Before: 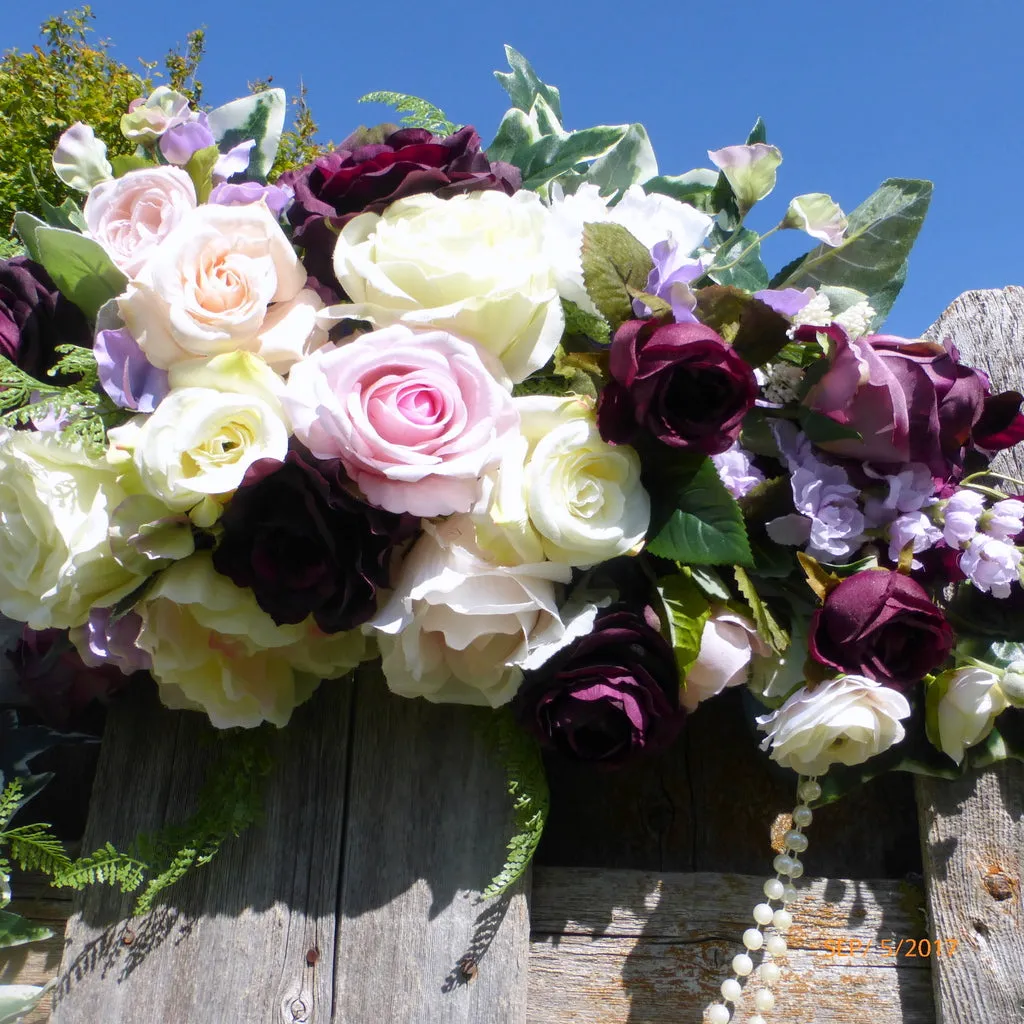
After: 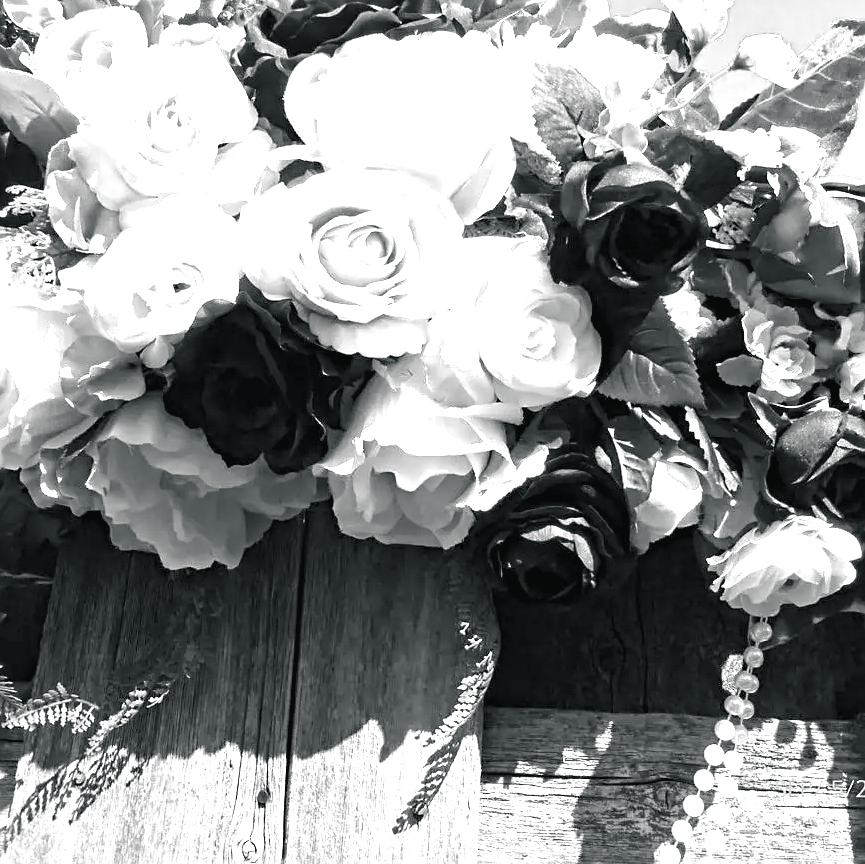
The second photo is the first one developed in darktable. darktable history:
sharpen: on, module defaults
contrast equalizer: y [[0.5, 0.5, 0.544, 0.569, 0.5, 0.5], [0.5 ×6], [0.5 ×6], [0 ×6], [0 ×6]]
exposure: black level correction 0.001, exposure 1.398 EV, compensate highlight preservation false
color calibration: output gray [0.21, 0.42, 0.37, 0], illuminant F (fluorescent), F source F9 (Cool White Deluxe 4150 K) – high CRI, x 0.375, y 0.373, temperature 4163.58 K
crop and rotate: left 4.822%, top 15.536%, right 10.686%
haze removal: compatibility mode true, adaptive false
color balance rgb: shadows lift › chroma 2.023%, shadows lift › hue 217.29°, global offset › luminance 0.269%, perceptual saturation grading › global saturation 29.7%, saturation formula JzAzBz (2021)
